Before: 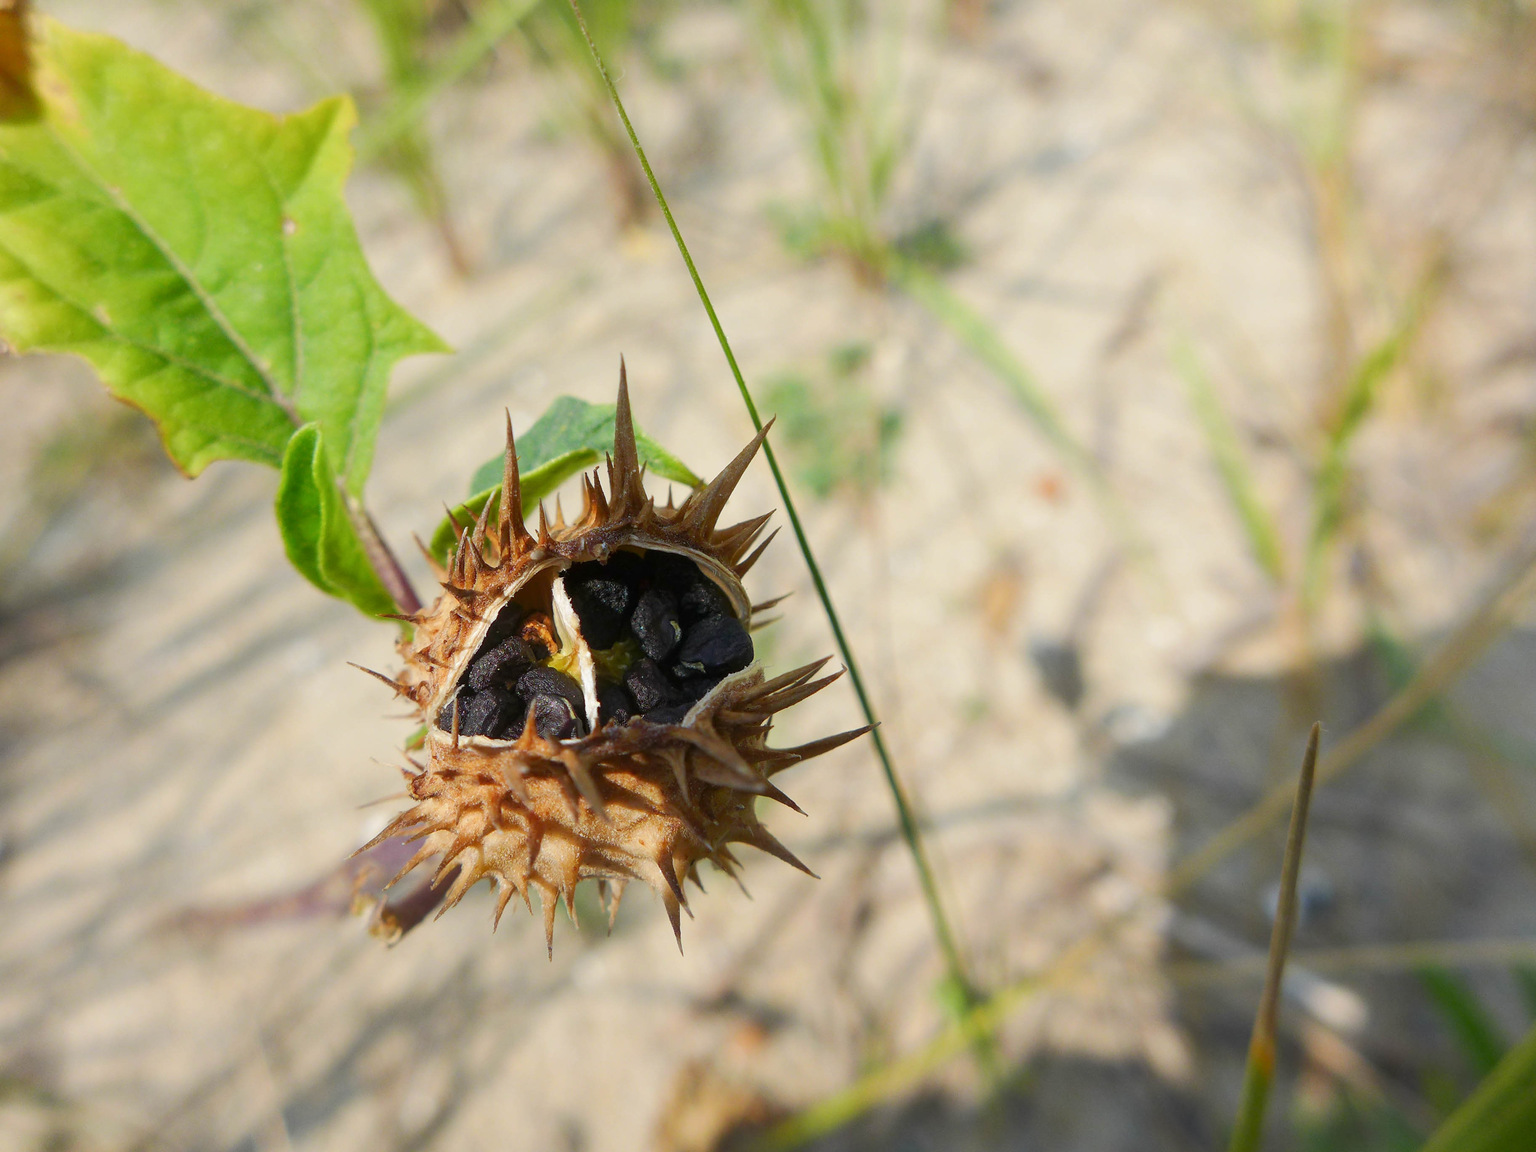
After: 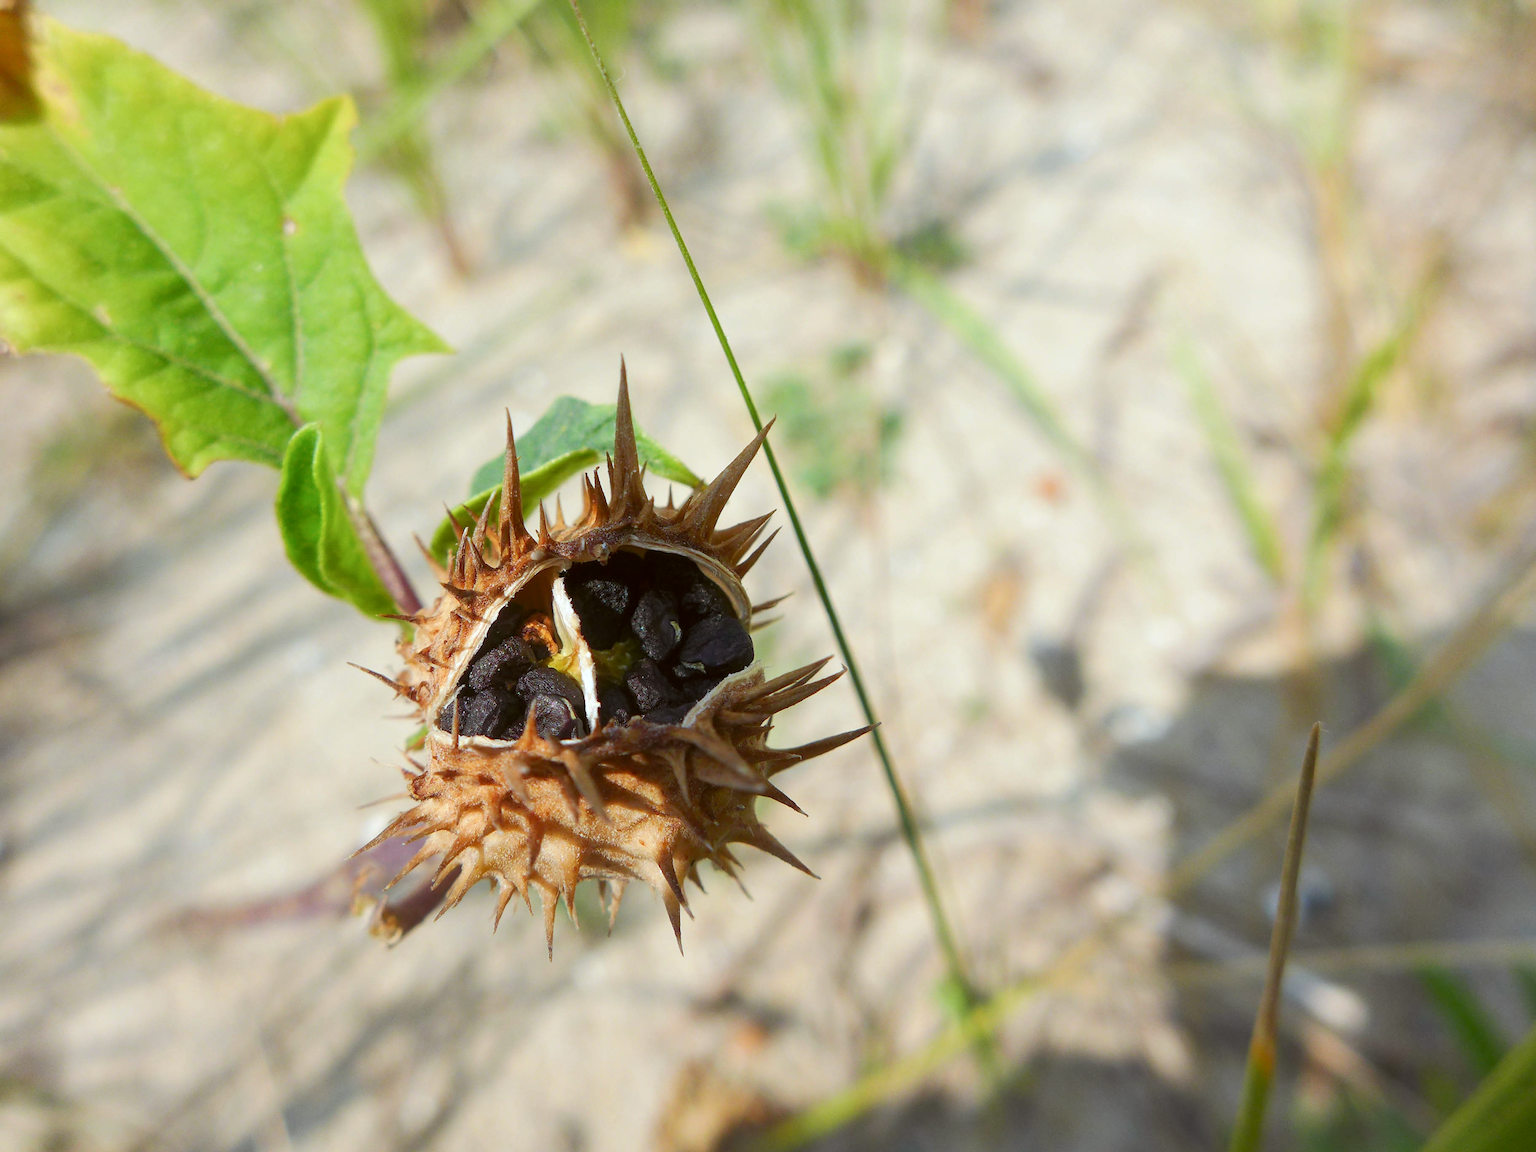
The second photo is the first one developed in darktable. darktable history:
exposure: exposure 0.161 EV, compensate highlight preservation false
color correction: highlights a* -3.28, highlights b* -6.24, shadows a* 3.1, shadows b* 5.19
